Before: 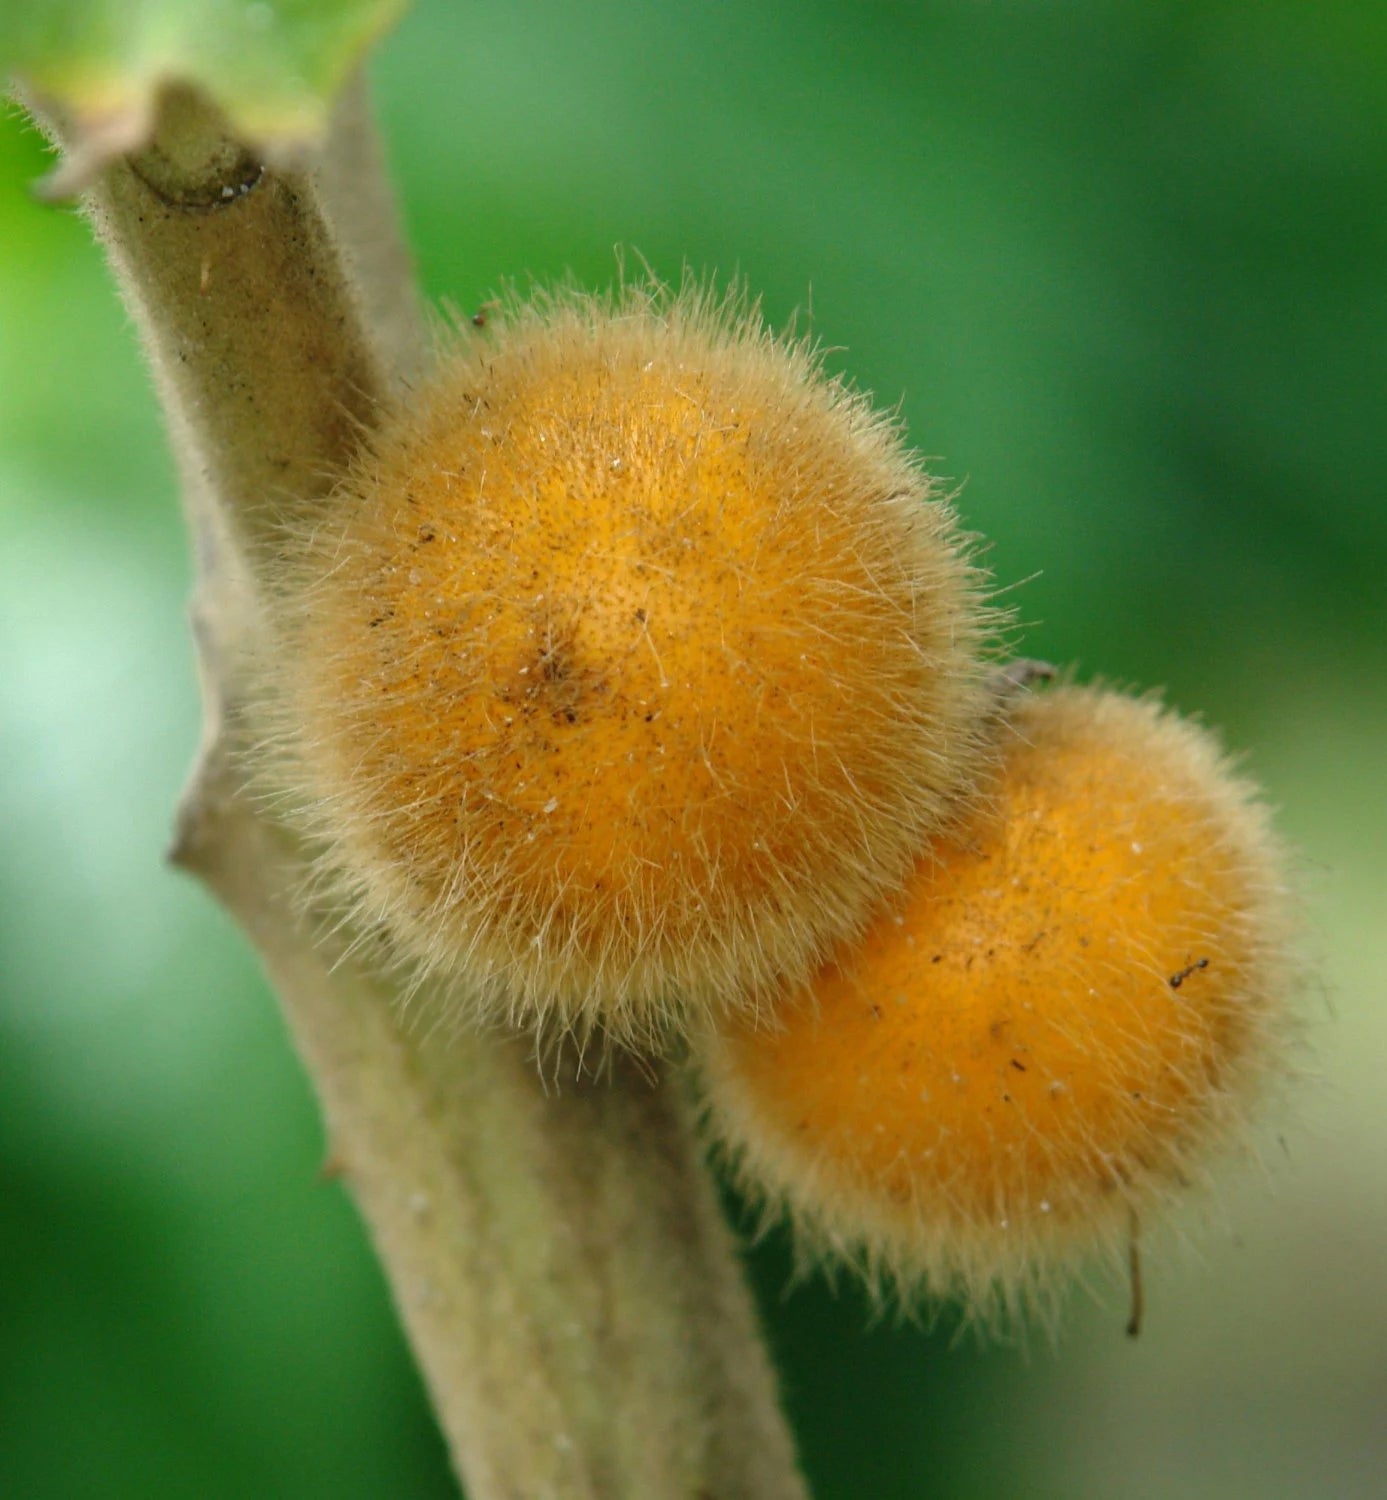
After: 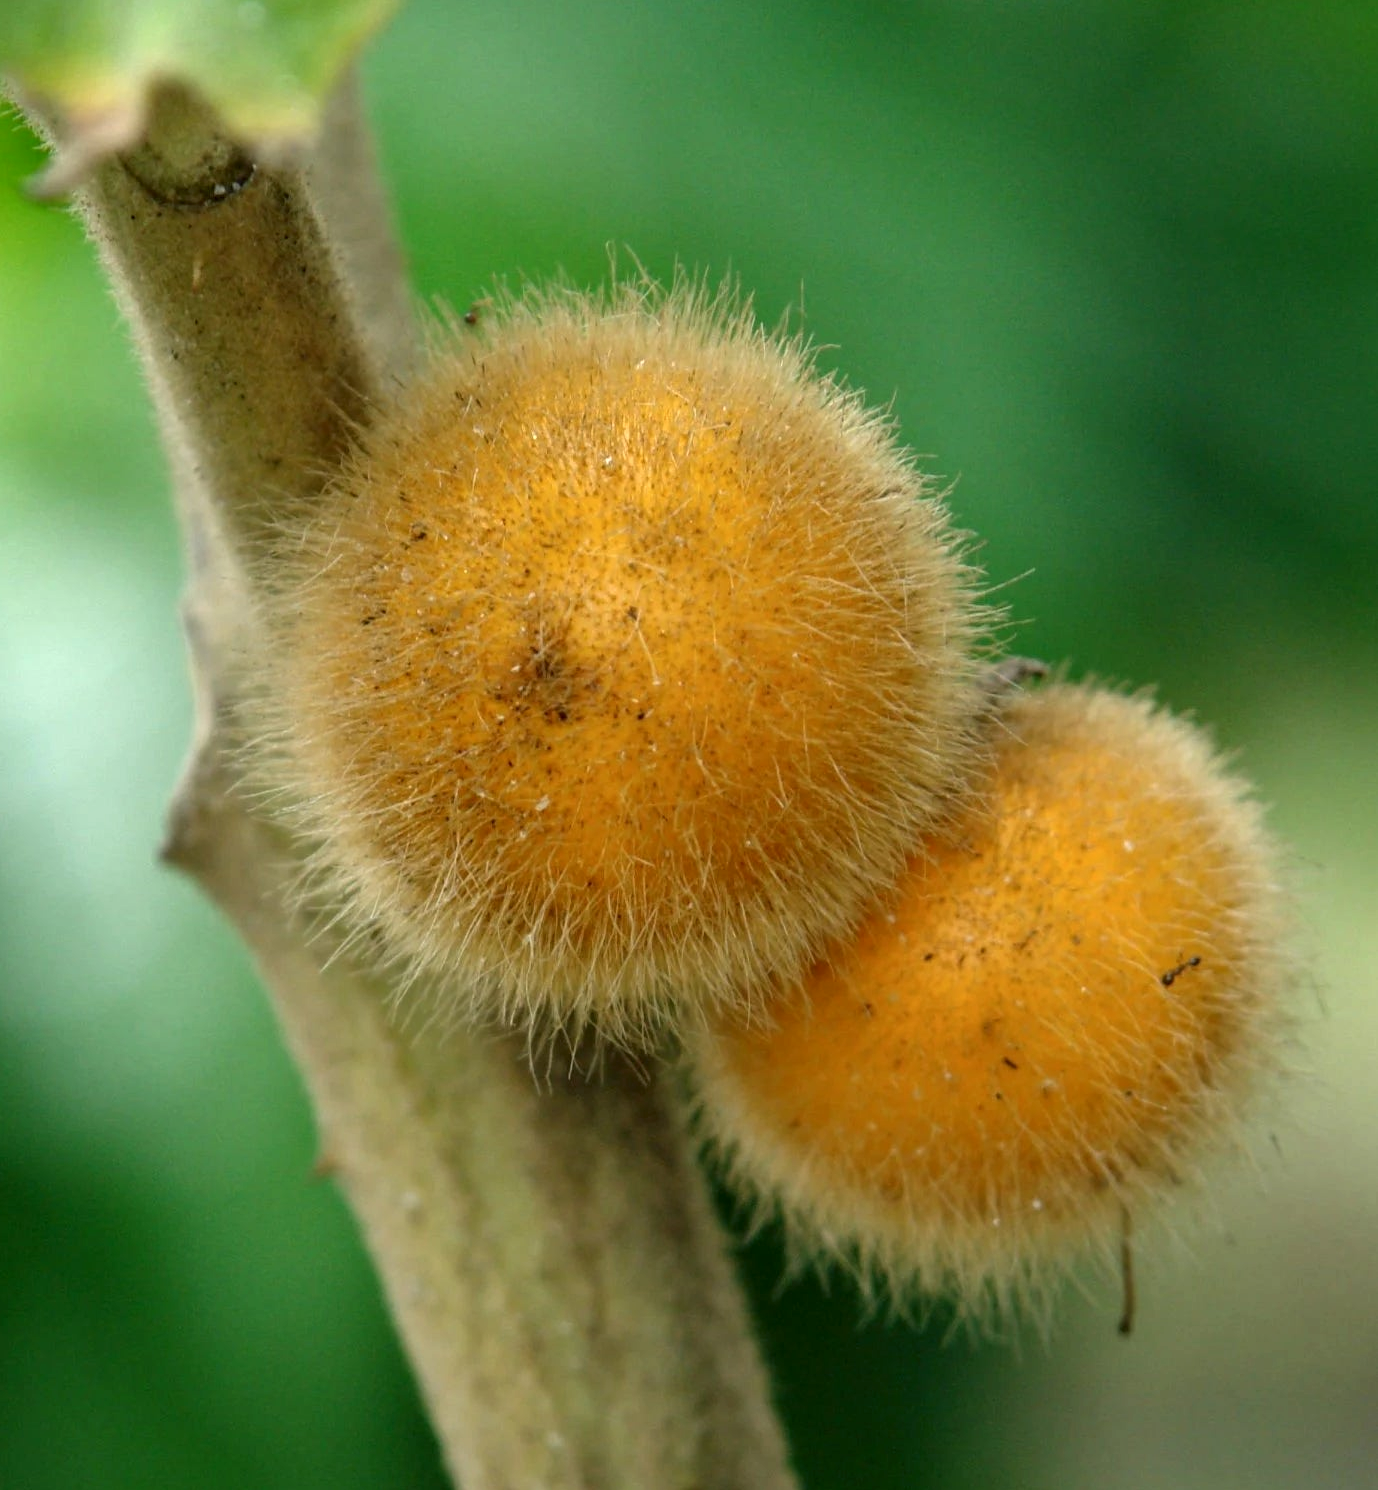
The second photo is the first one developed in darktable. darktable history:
crop and rotate: left 0.623%, top 0.219%, bottom 0.413%
local contrast: detail 130%
